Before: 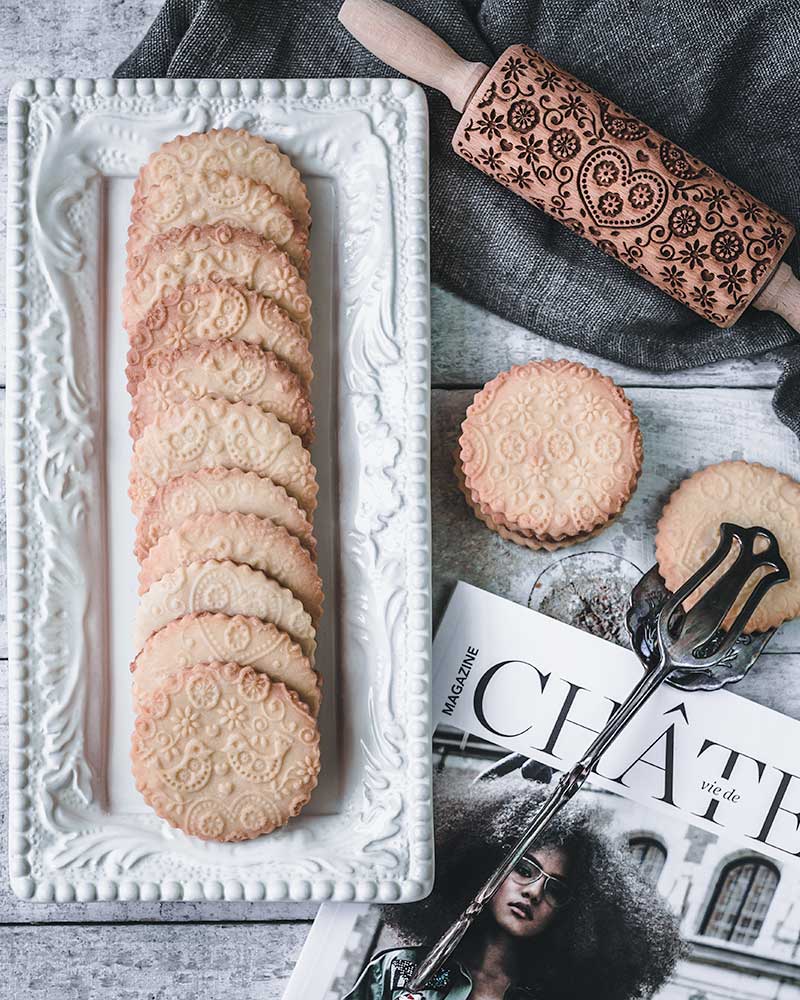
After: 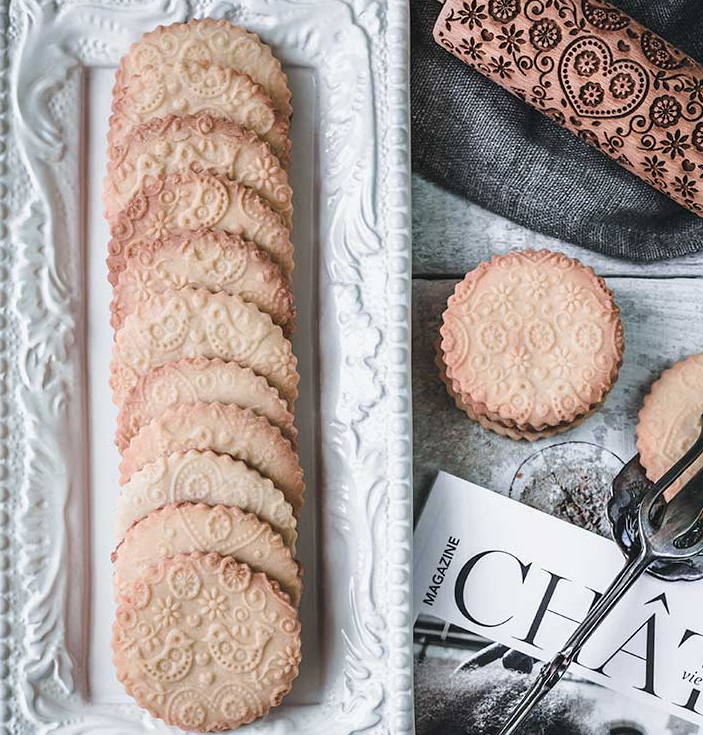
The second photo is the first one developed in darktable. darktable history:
crop and rotate: left 2.387%, top 11.063%, right 9.625%, bottom 15.388%
color zones: curves: ch0 [(0.25, 0.5) (0.463, 0.627) (0.484, 0.637) (0.75, 0.5)], mix -124.17%
